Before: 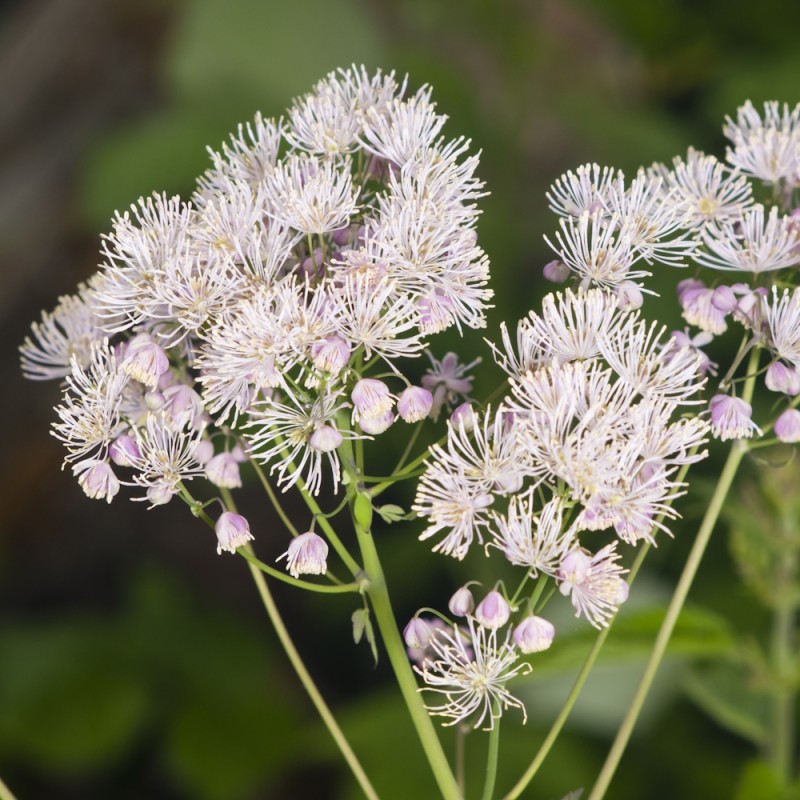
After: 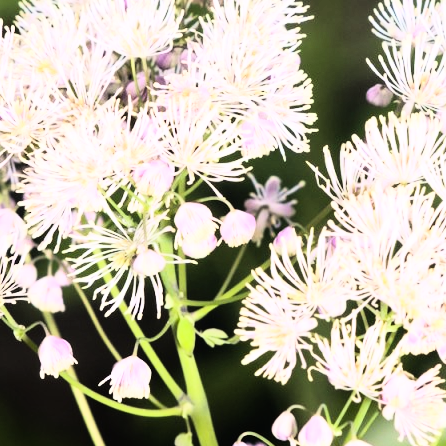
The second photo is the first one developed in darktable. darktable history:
crop and rotate: left 22.13%, top 22.054%, right 22.026%, bottom 22.102%
rgb curve: curves: ch0 [(0, 0) (0.21, 0.15) (0.24, 0.21) (0.5, 0.75) (0.75, 0.96) (0.89, 0.99) (1, 1)]; ch1 [(0, 0.02) (0.21, 0.13) (0.25, 0.2) (0.5, 0.67) (0.75, 0.9) (0.89, 0.97) (1, 1)]; ch2 [(0, 0.02) (0.21, 0.13) (0.25, 0.2) (0.5, 0.67) (0.75, 0.9) (0.89, 0.97) (1, 1)], compensate middle gray true
